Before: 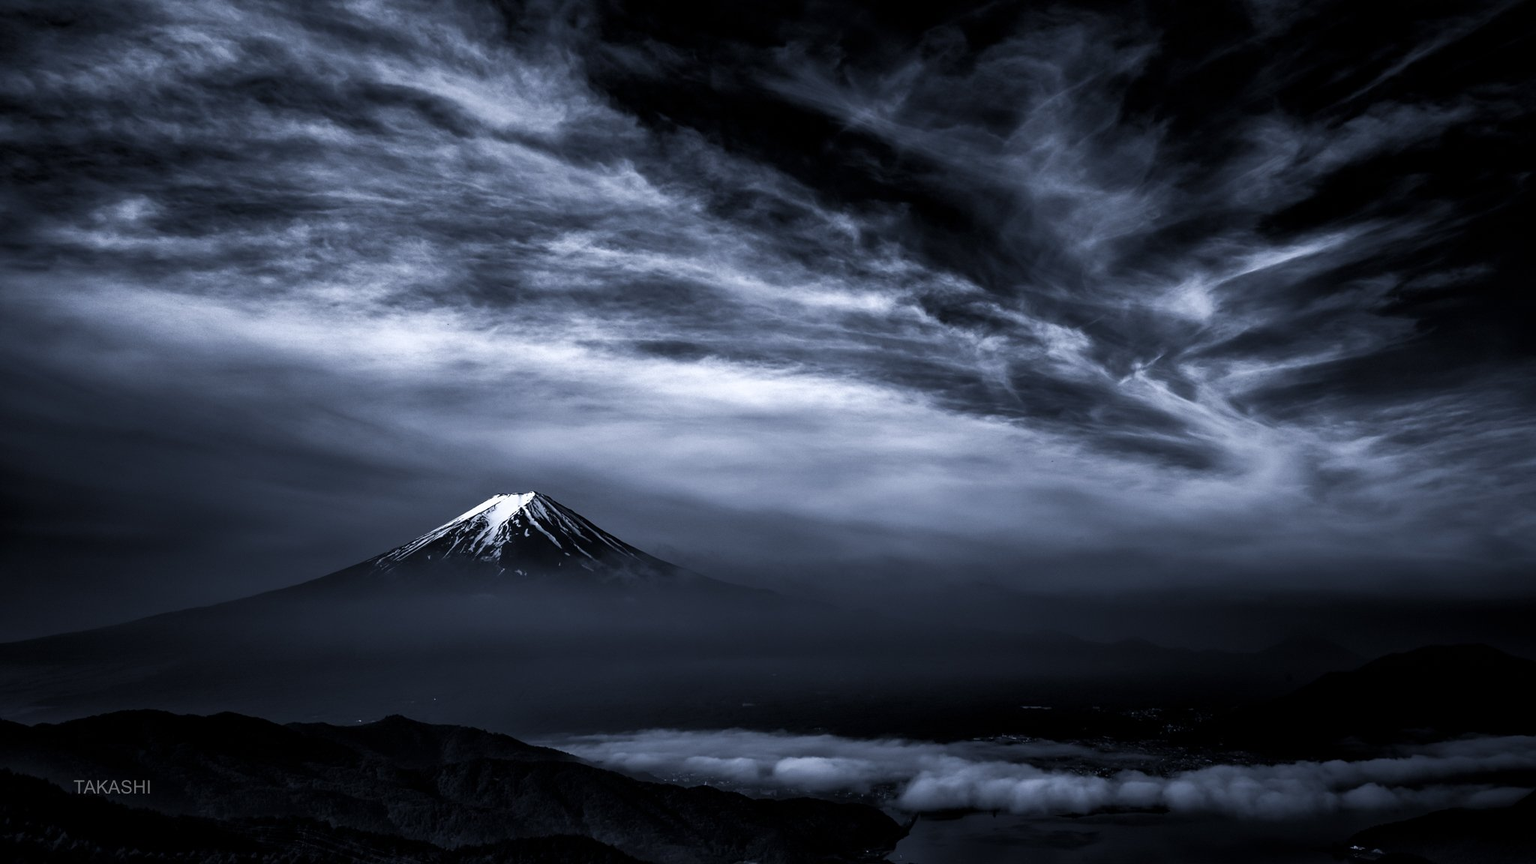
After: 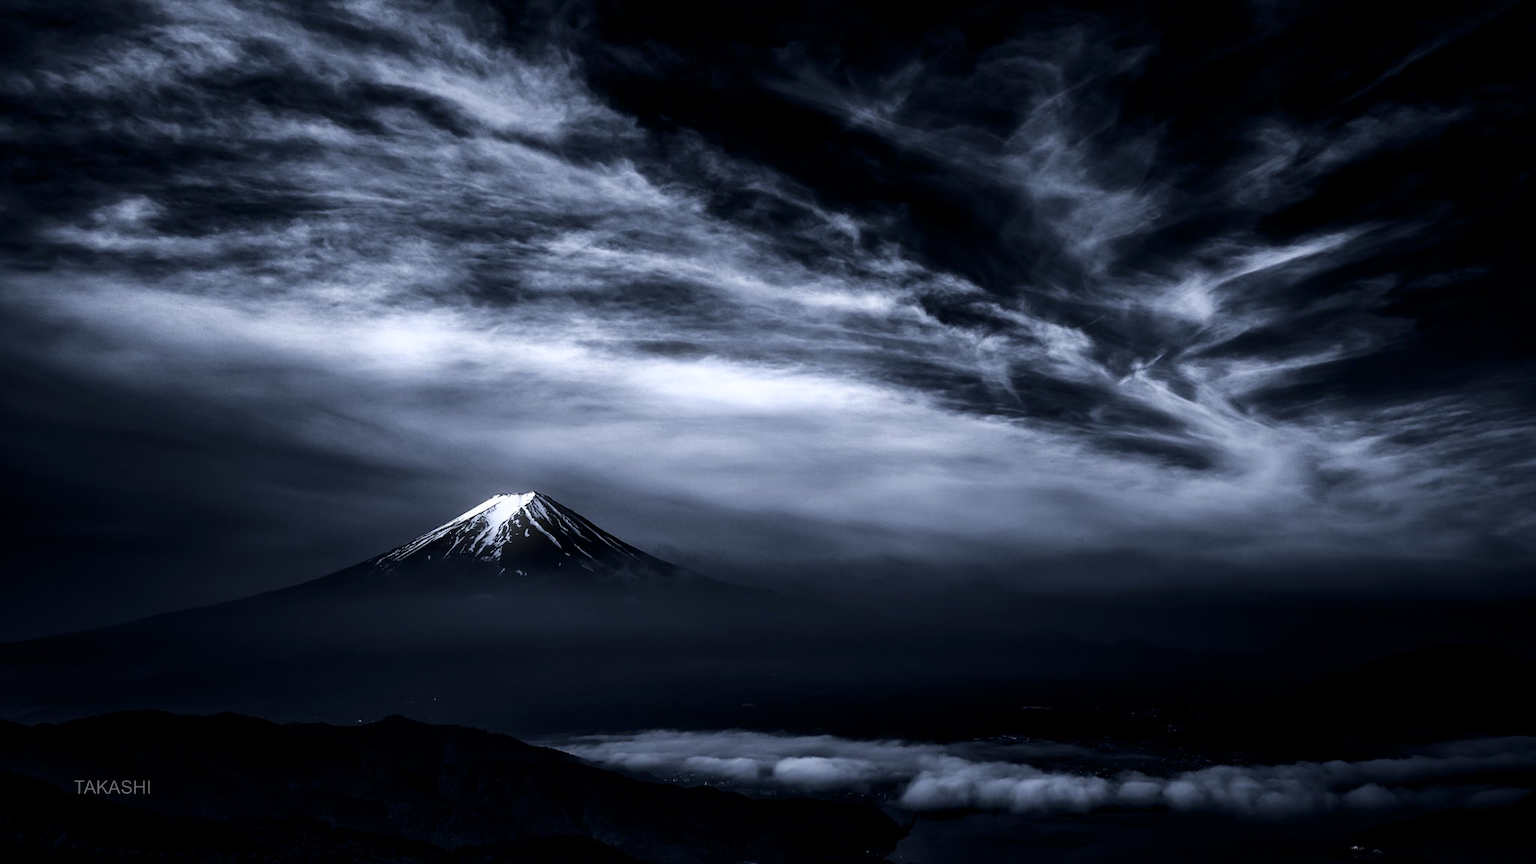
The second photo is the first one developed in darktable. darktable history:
bloom: size 5%, threshold 95%, strength 15%
fill light: exposure -2 EV, width 8.6
